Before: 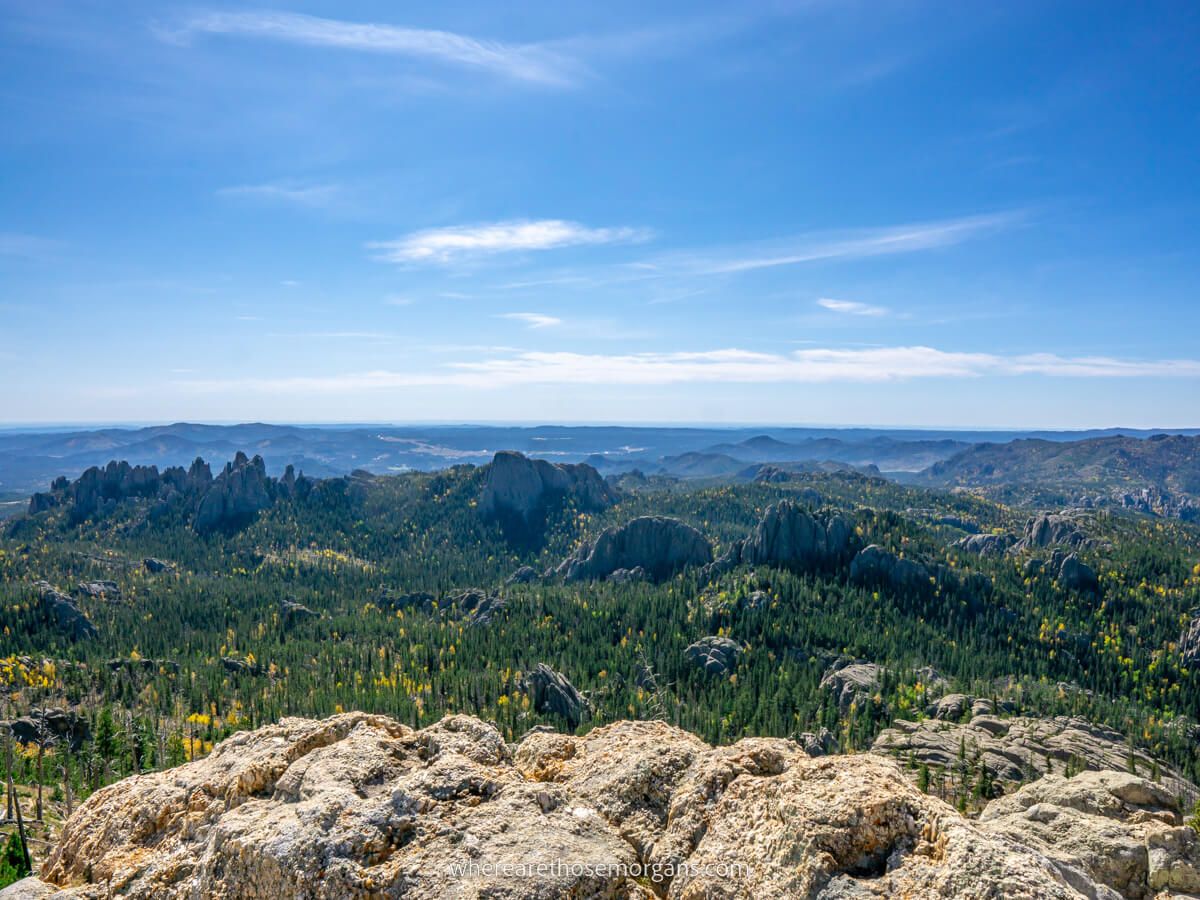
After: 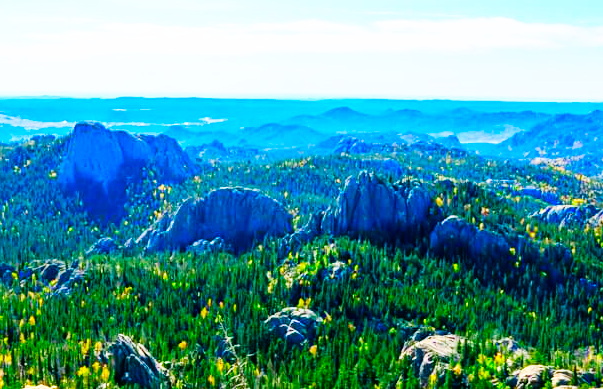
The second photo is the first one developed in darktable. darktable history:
crop: left 35.03%, top 36.625%, right 14.663%, bottom 20.057%
base curve: curves: ch0 [(0, 0) (0.007, 0.004) (0.027, 0.03) (0.046, 0.07) (0.207, 0.54) (0.442, 0.872) (0.673, 0.972) (1, 1)], preserve colors none
color correction: saturation 2.15
